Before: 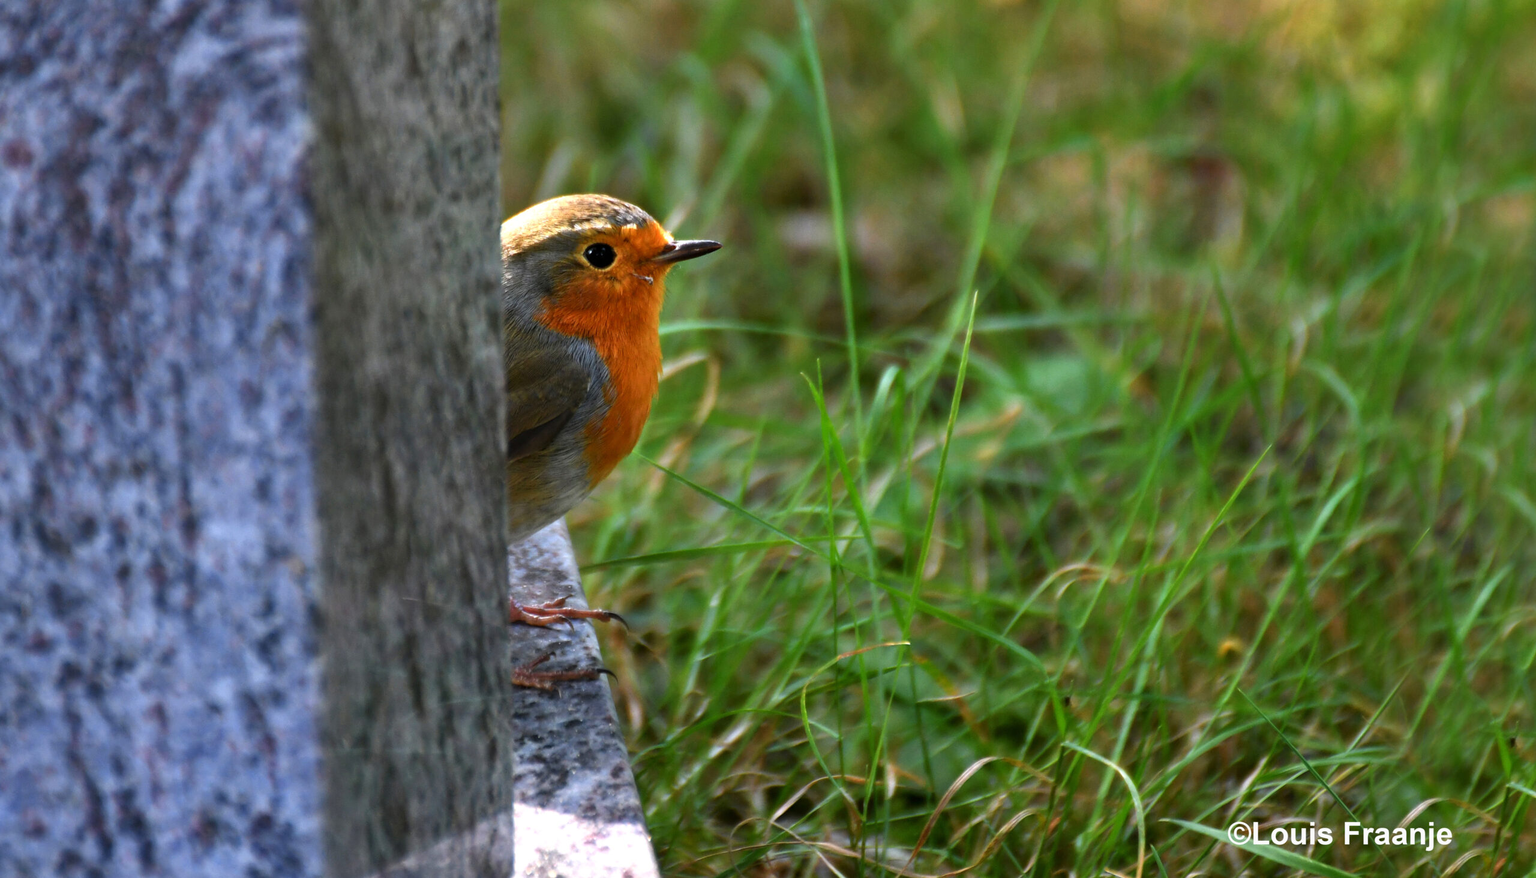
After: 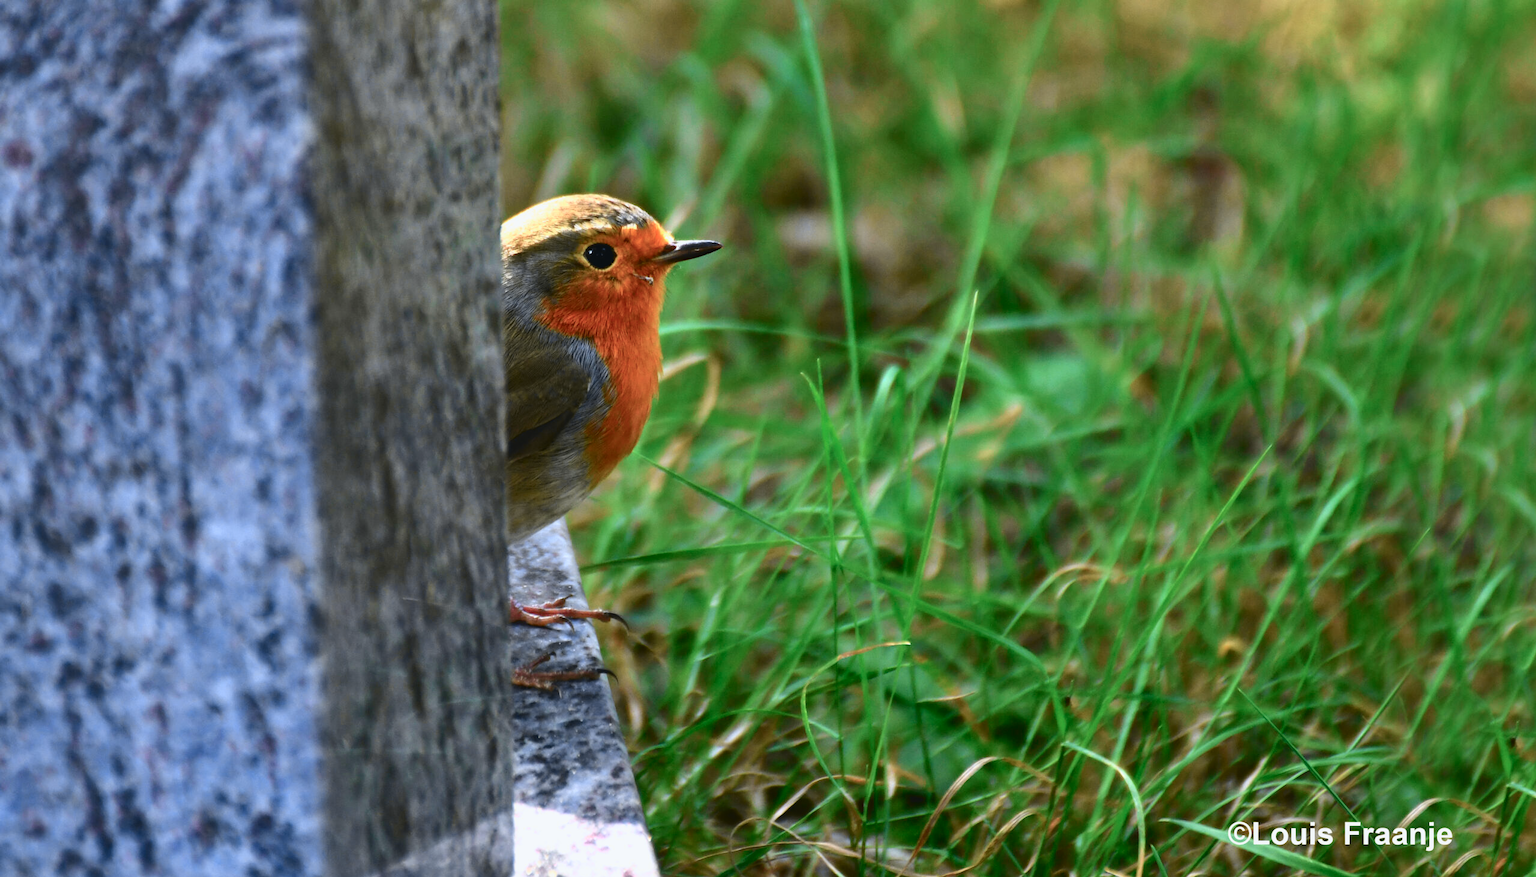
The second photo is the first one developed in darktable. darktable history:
tone curve: curves: ch0 [(0, 0.039) (0.104, 0.103) (0.273, 0.267) (0.448, 0.487) (0.704, 0.761) (0.886, 0.922) (0.994, 0.971)]; ch1 [(0, 0) (0.335, 0.298) (0.446, 0.413) (0.485, 0.487) (0.515, 0.503) (0.566, 0.563) (0.641, 0.655) (1, 1)]; ch2 [(0, 0) (0.314, 0.301) (0.421, 0.411) (0.502, 0.494) (0.528, 0.54) (0.557, 0.559) (0.612, 0.62) (0.722, 0.686) (1, 1)], color space Lab, independent channels, preserve colors none
